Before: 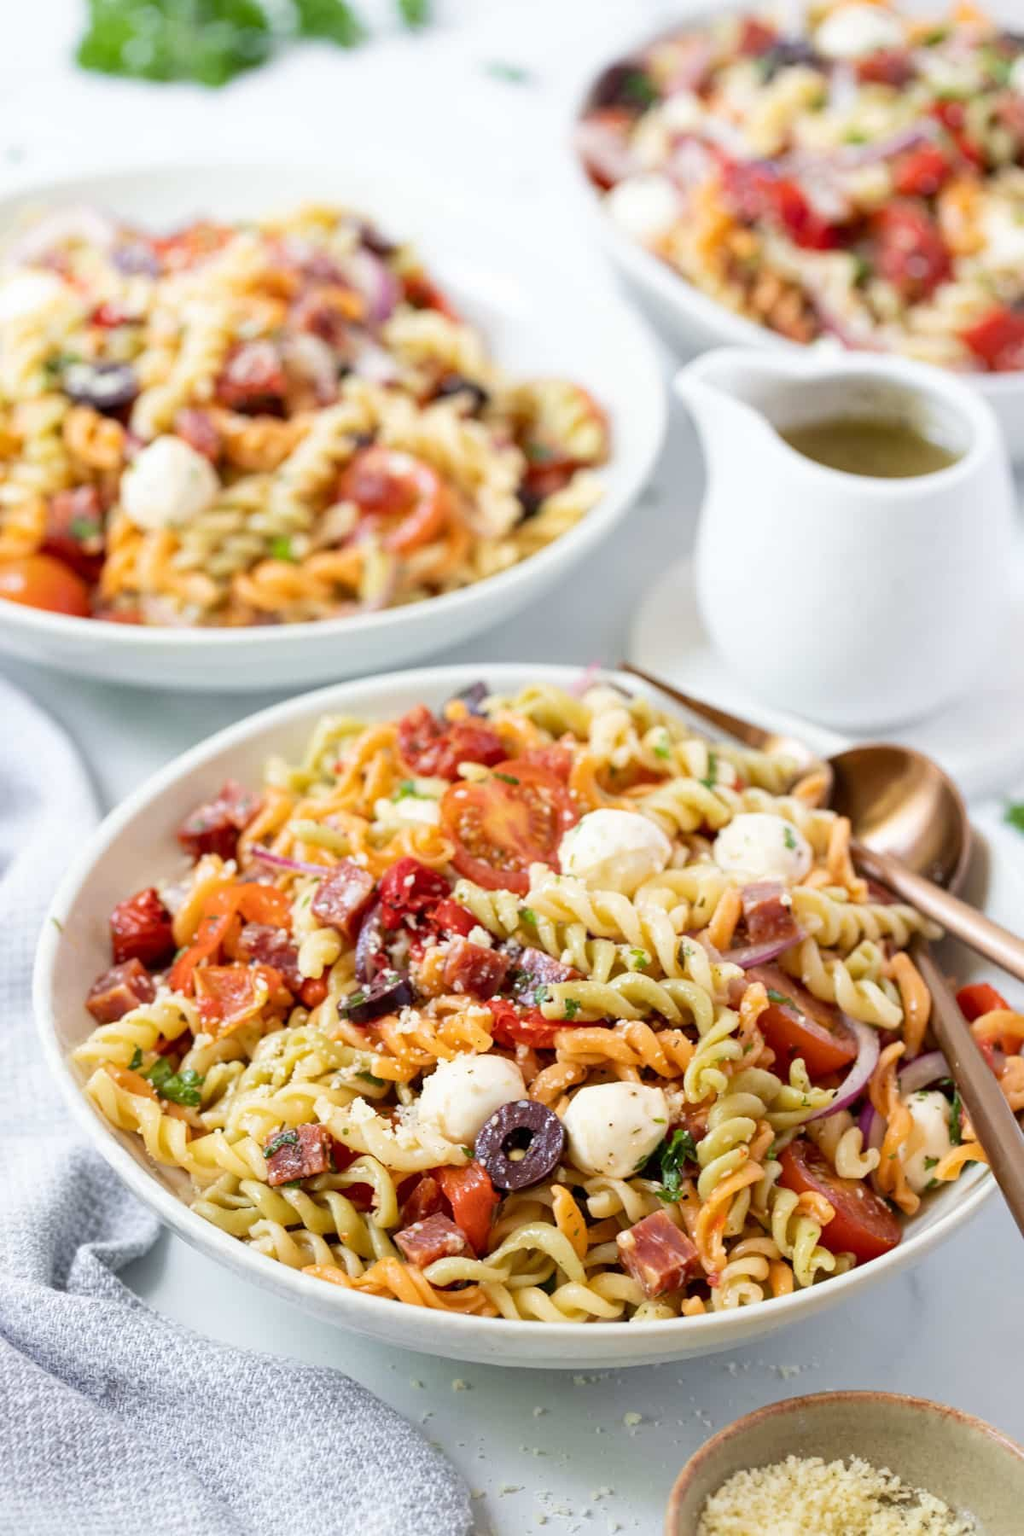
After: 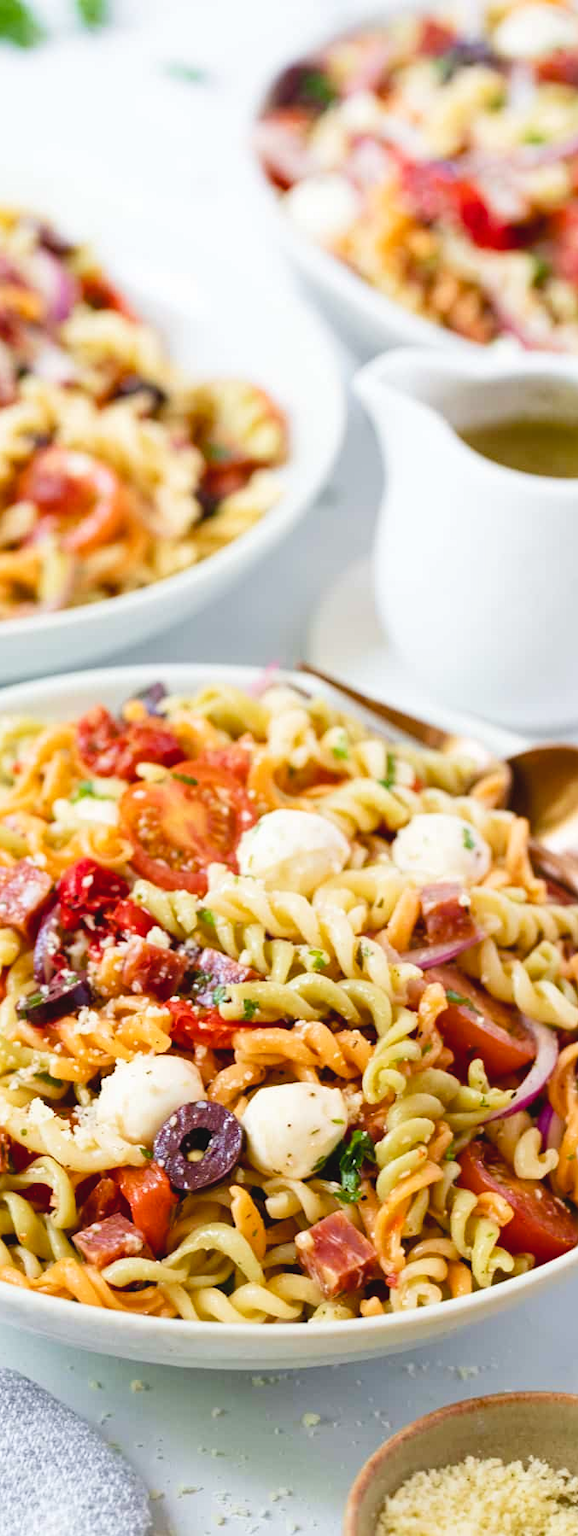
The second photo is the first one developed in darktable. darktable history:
crop: left 31.472%, top 0.016%, right 11.956%
color balance rgb: perceptual saturation grading › global saturation 20%, perceptual saturation grading › highlights -25.44%, perceptual saturation grading › shadows 23.968%, global vibrance 14.861%
tone curve: curves: ch0 [(0, 0.046) (0.04, 0.074) (0.831, 0.861) (1, 1)]; ch1 [(0, 0) (0.146, 0.159) (0.338, 0.365) (0.417, 0.455) (0.489, 0.486) (0.504, 0.502) (0.529, 0.537) (0.563, 0.567) (1, 1)]; ch2 [(0, 0) (0.307, 0.298) (0.388, 0.375) (0.443, 0.456) (0.485, 0.492) (0.544, 0.525) (1, 1)], preserve colors none
velvia: strength 15.35%
